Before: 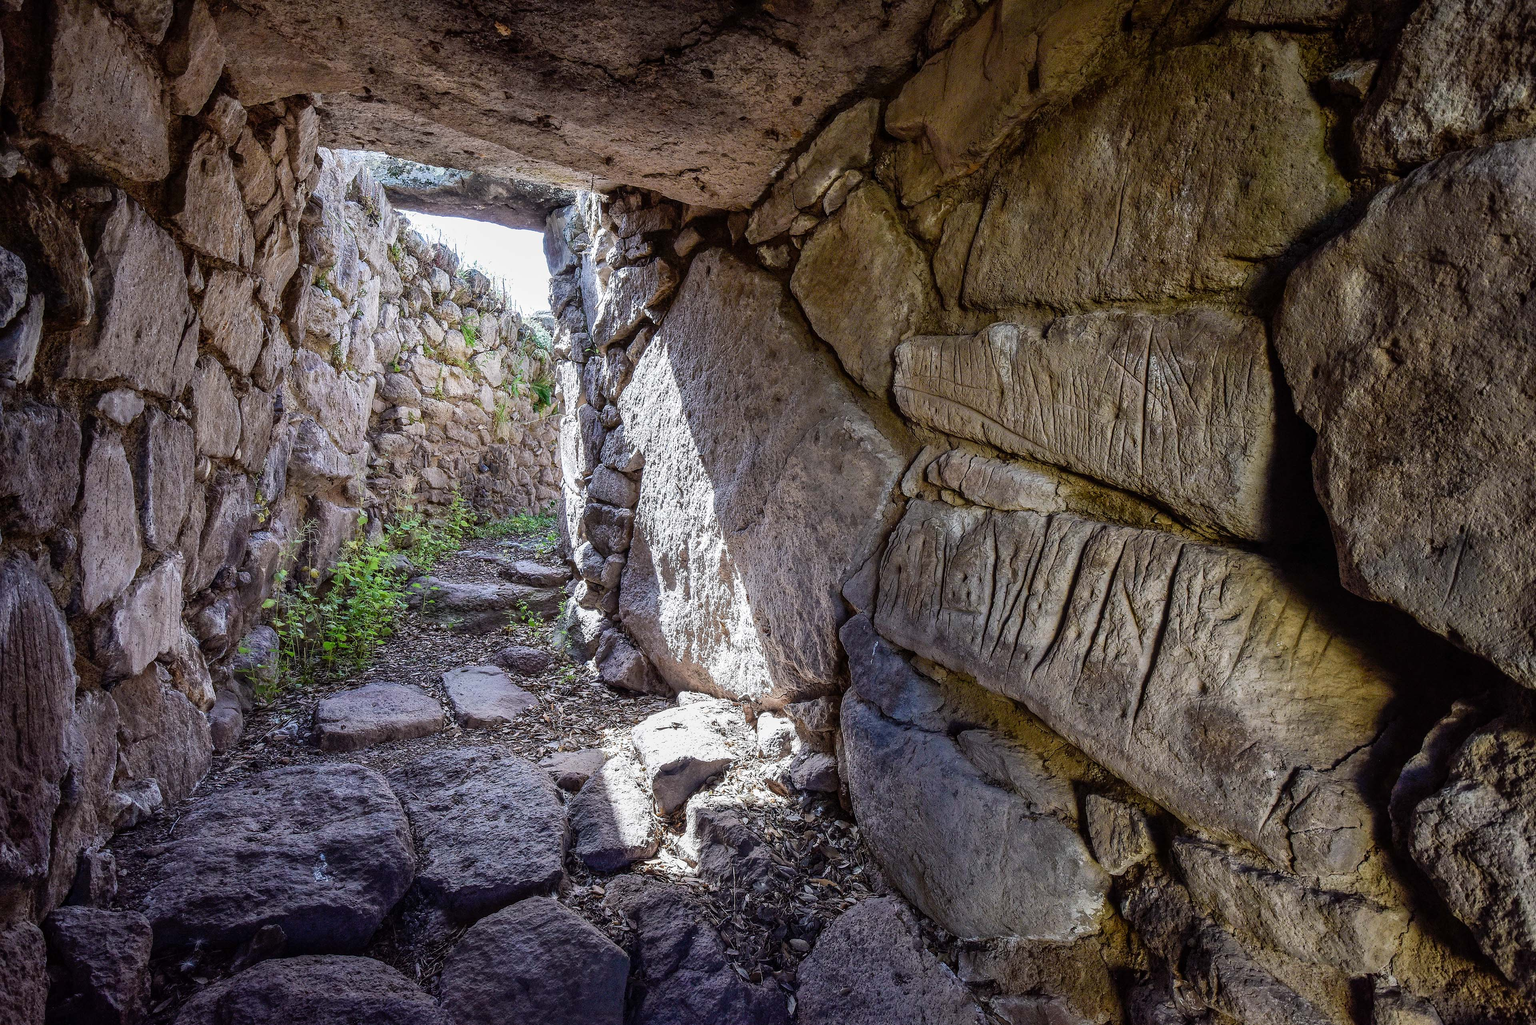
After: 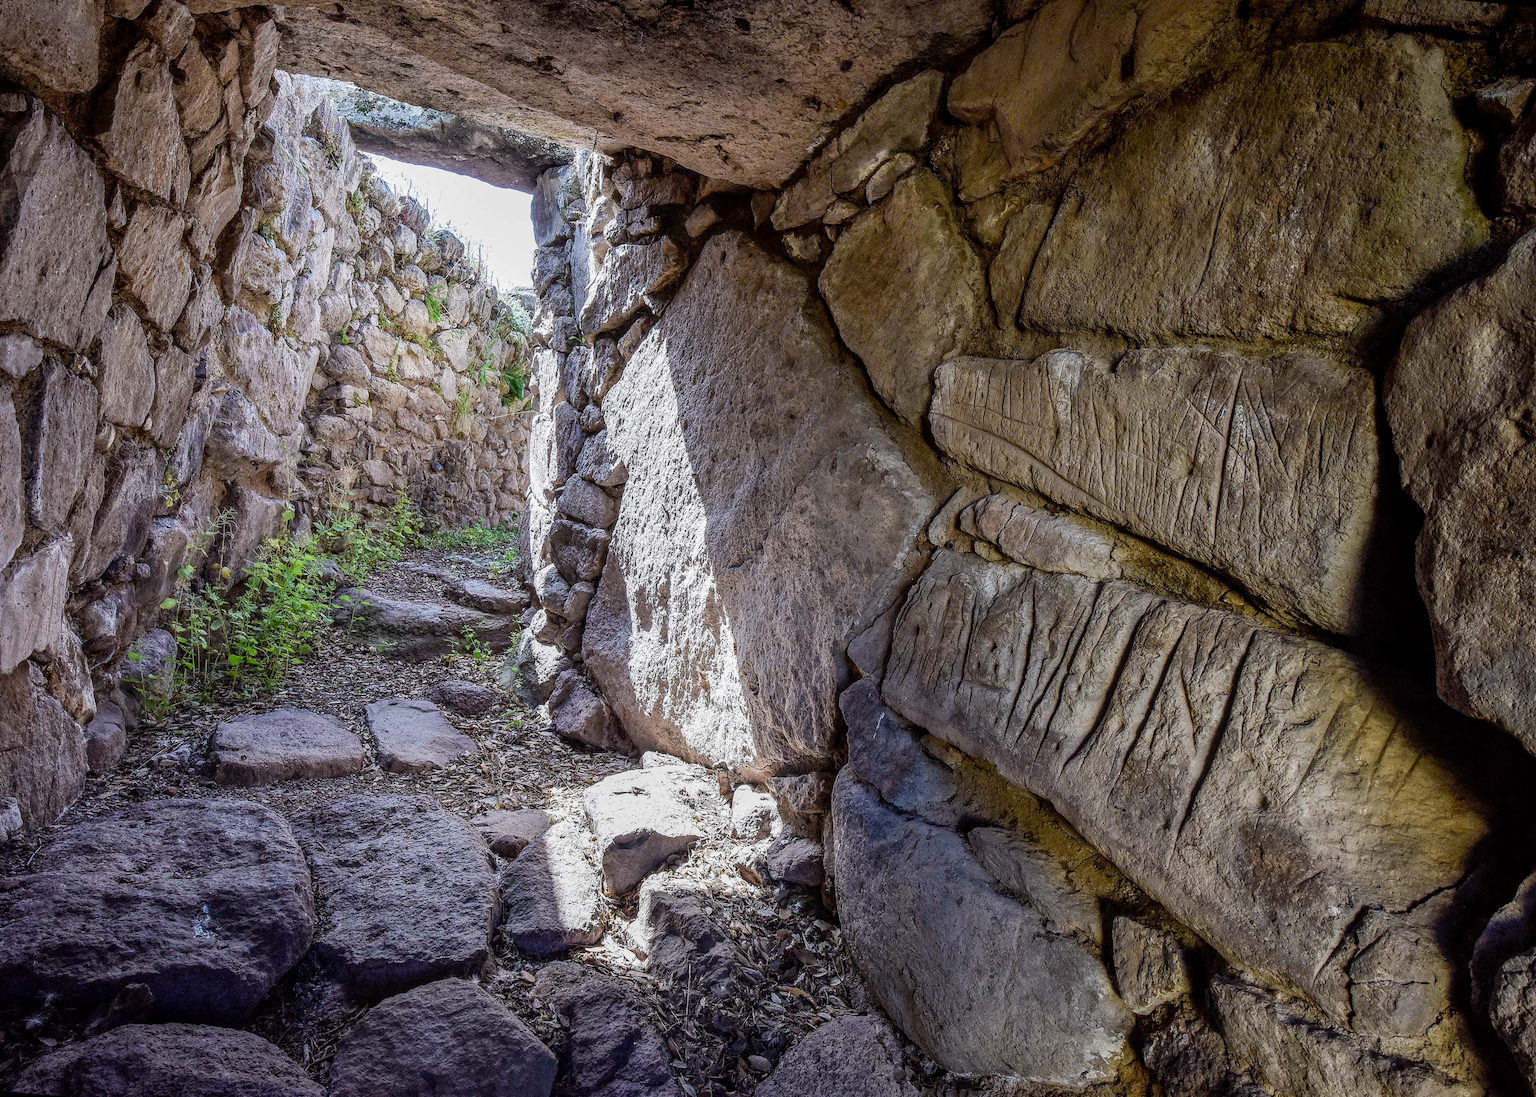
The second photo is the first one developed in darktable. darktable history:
local contrast: detail 110%
rotate and perspective: rotation 5.12°, automatic cropping off
crop and rotate: left 10.071%, top 10.071%, right 10.02%, bottom 10.02%
exposure: black level correction 0.001, compensate highlight preservation false
